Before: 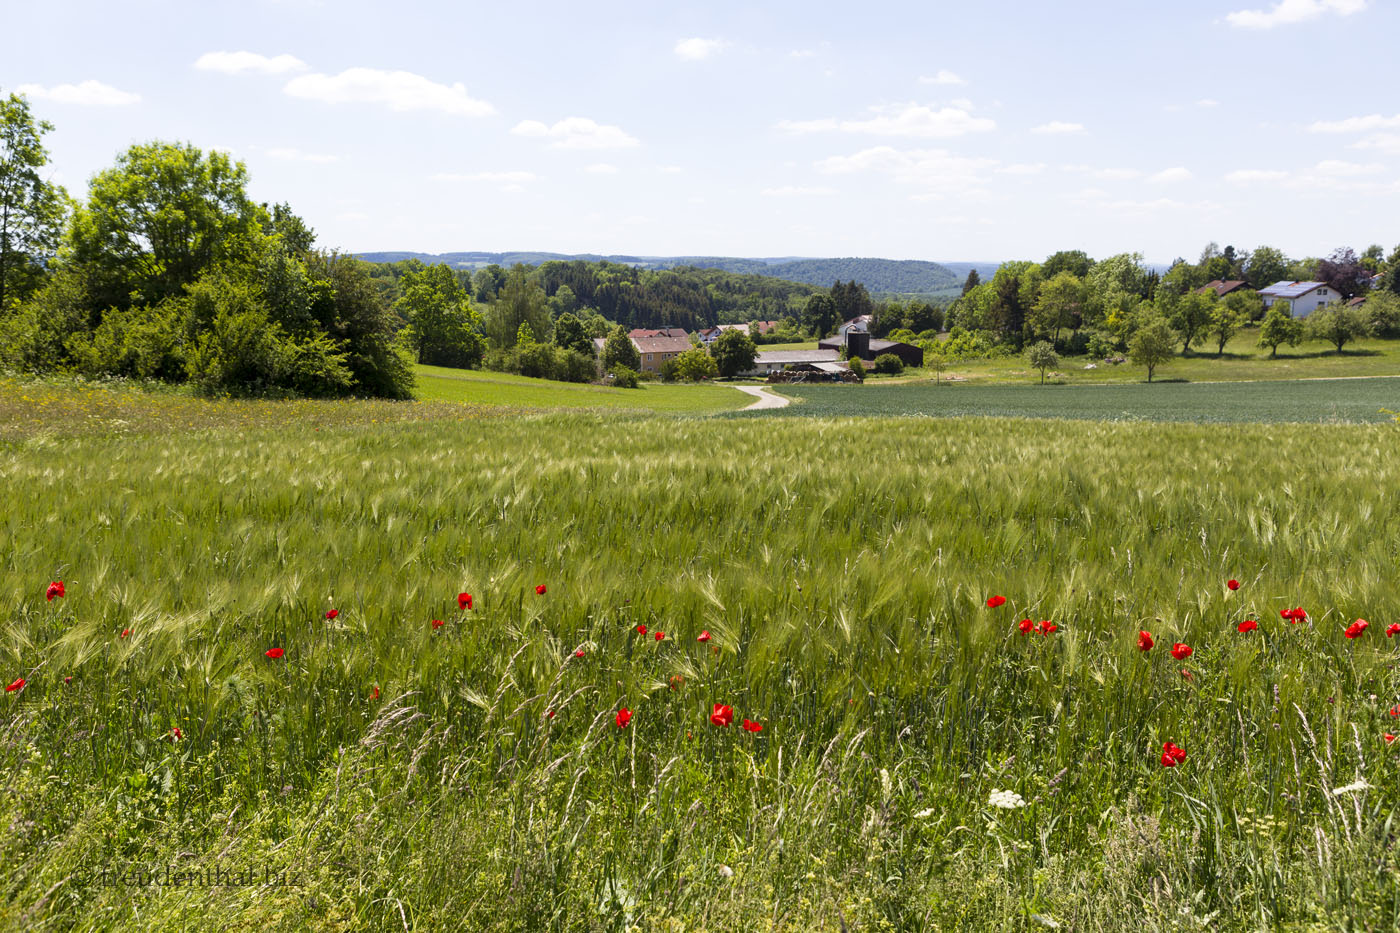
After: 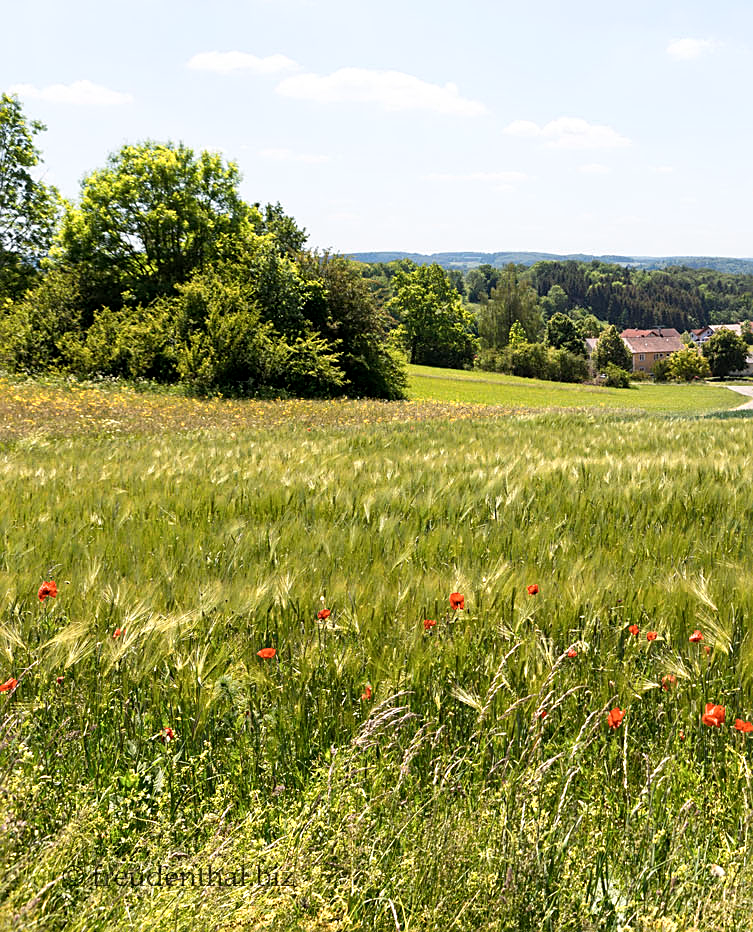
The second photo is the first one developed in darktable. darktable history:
sharpen: on, module defaults
crop: left 0.587%, right 45.588%, bottom 0.086%
color zones: curves: ch0 [(0.018, 0.548) (0.224, 0.64) (0.425, 0.447) (0.675, 0.575) (0.732, 0.579)]; ch1 [(0.066, 0.487) (0.25, 0.5) (0.404, 0.43) (0.75, 0.421) (0.956, 0.421)]; ch2 [(0.044, 0.561) (0.215, 0.465) (0.399, 0.544) (0.465, 0.548) (0.614, 0.447) (0.724, 0.43) (0.882, 0.623) (0.956, 0.632)]
